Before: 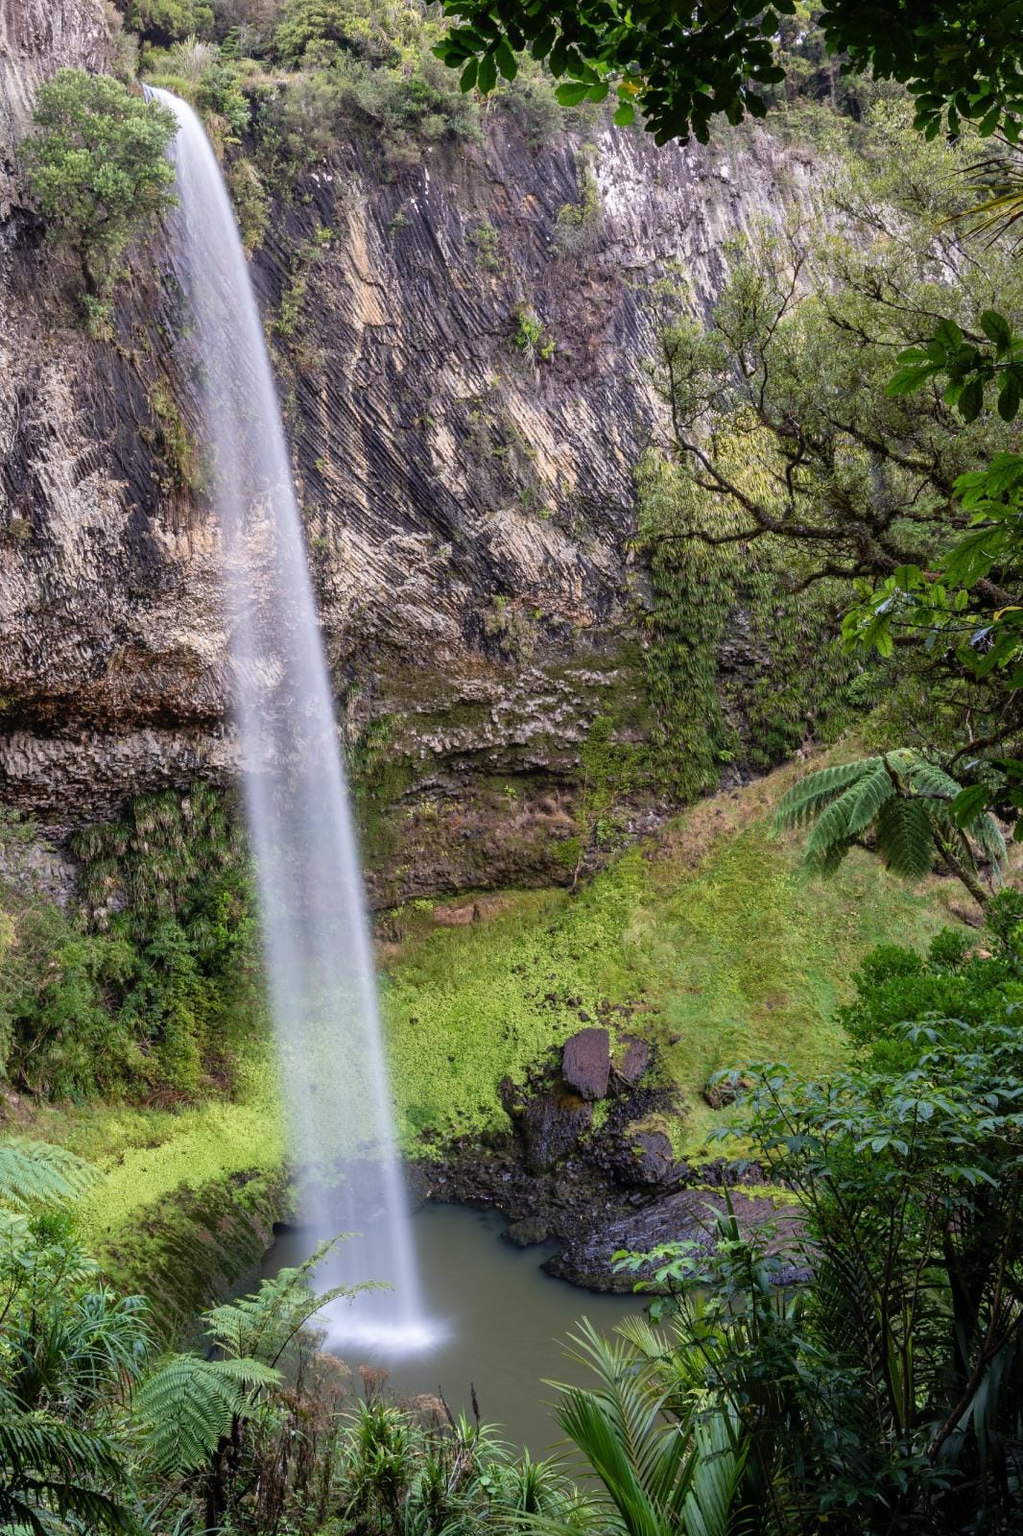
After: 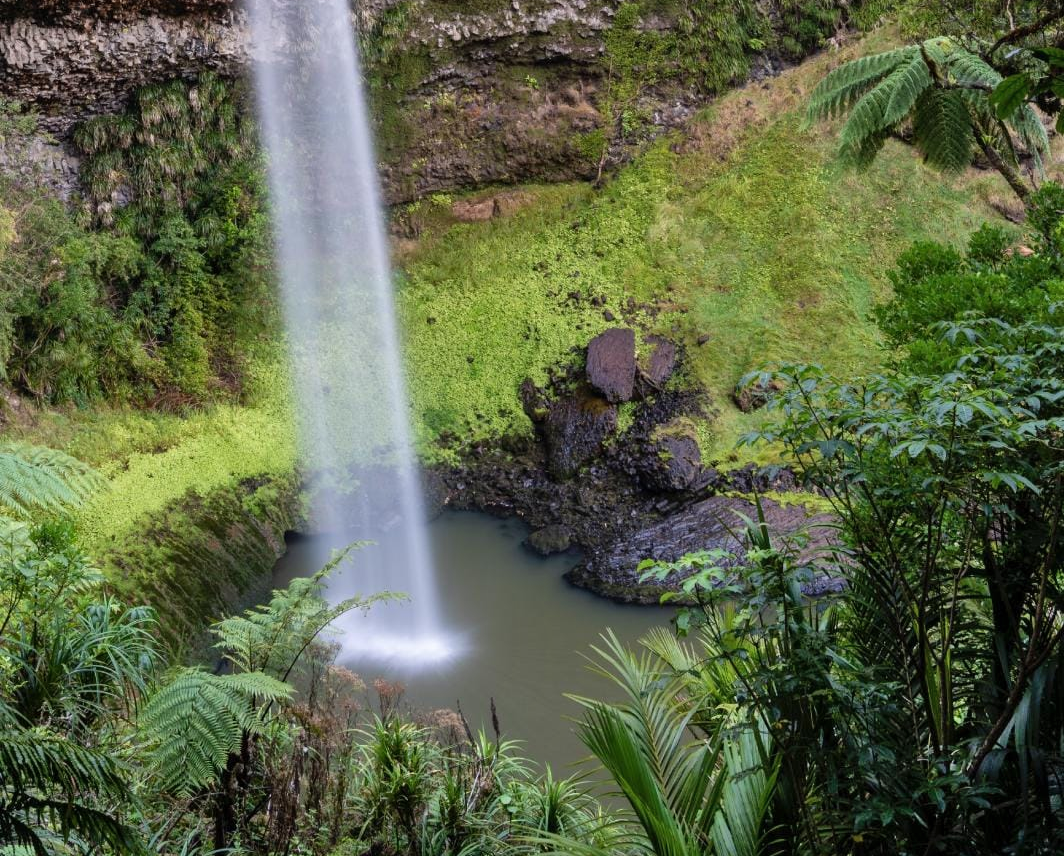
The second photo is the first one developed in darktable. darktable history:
shadows and highlights: radius 108.49, shadows 45.03, highlights -67.77, low approximation 0.01, soften with gaussian
crop and rotate: top 46.457%, right 0.107%
